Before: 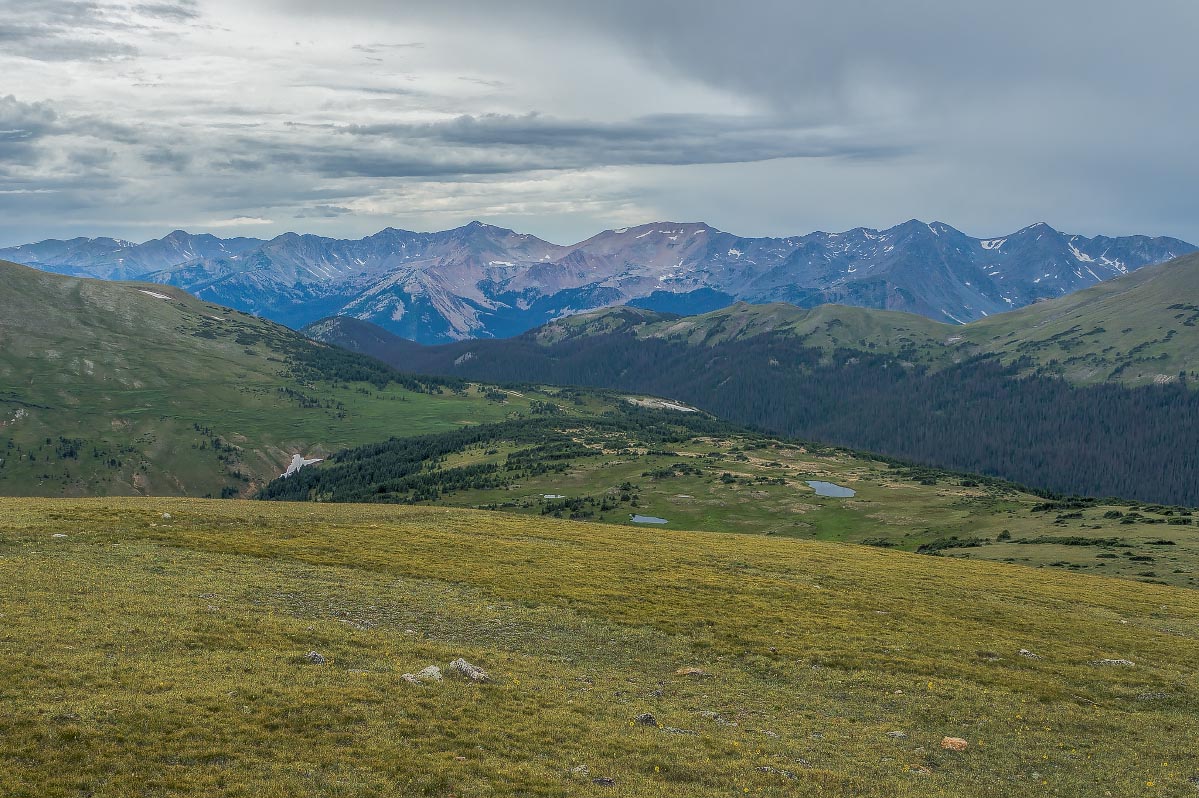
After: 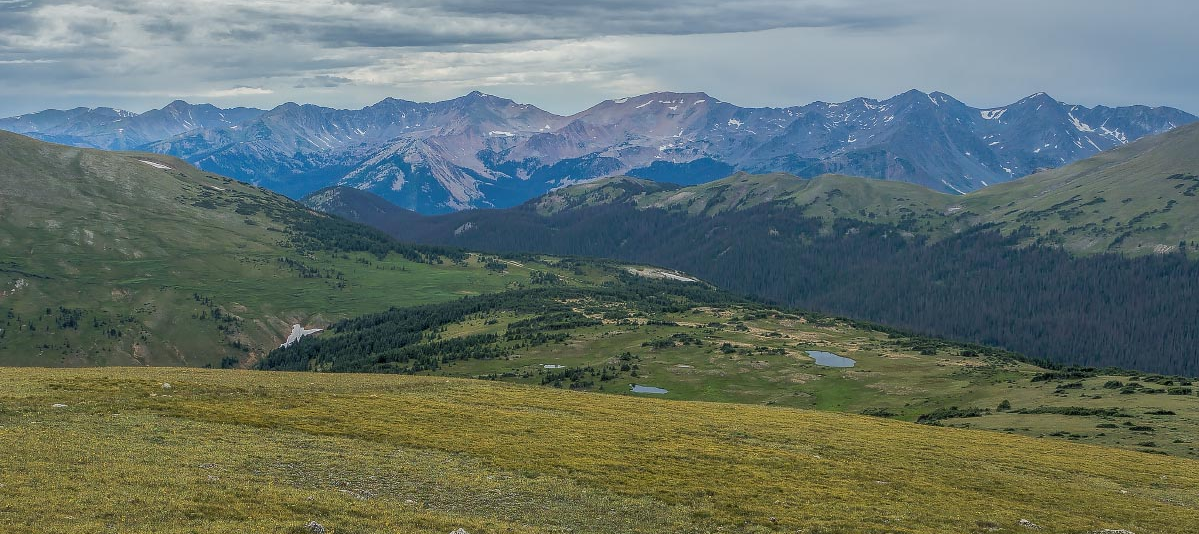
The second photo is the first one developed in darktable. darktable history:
crop: top 16.309%, bottom 16.773%
